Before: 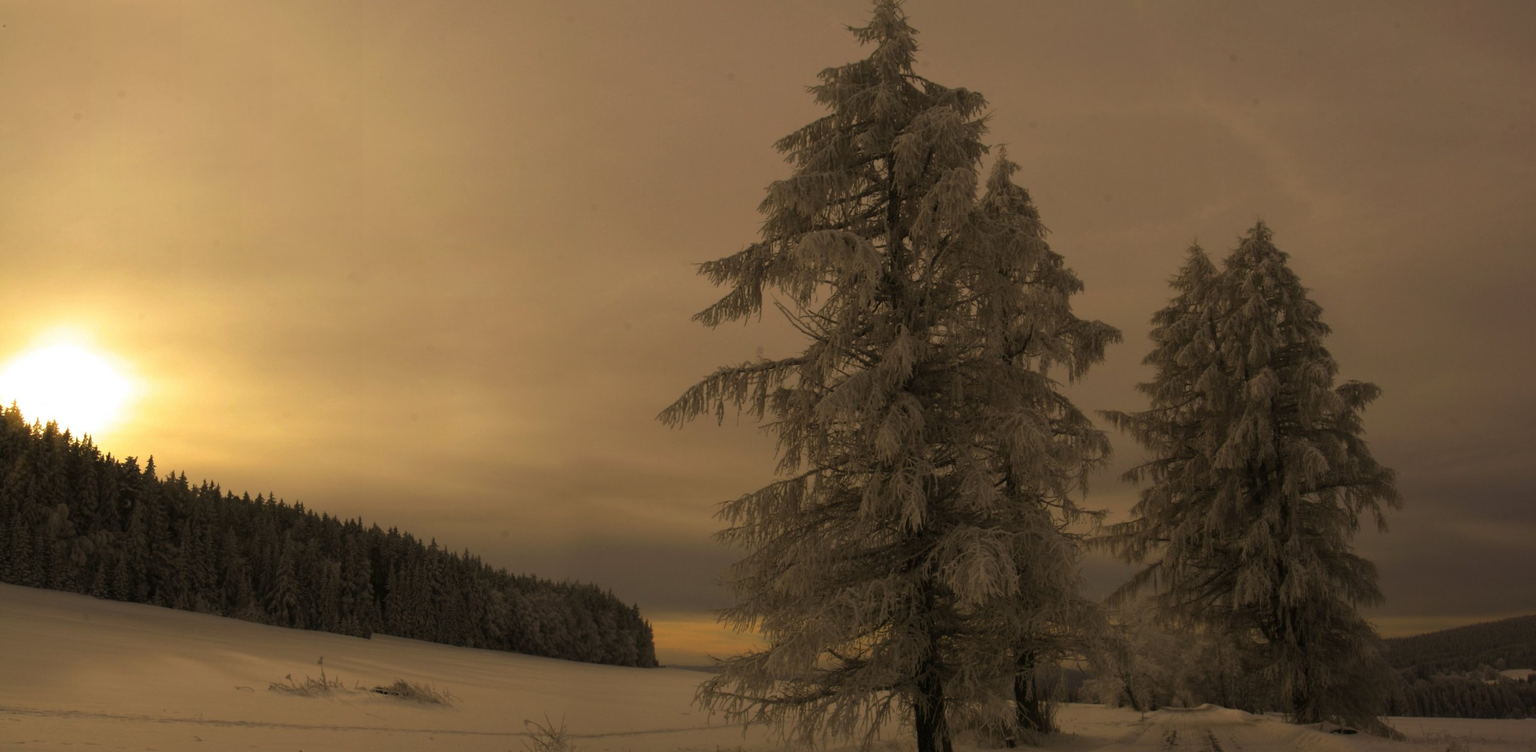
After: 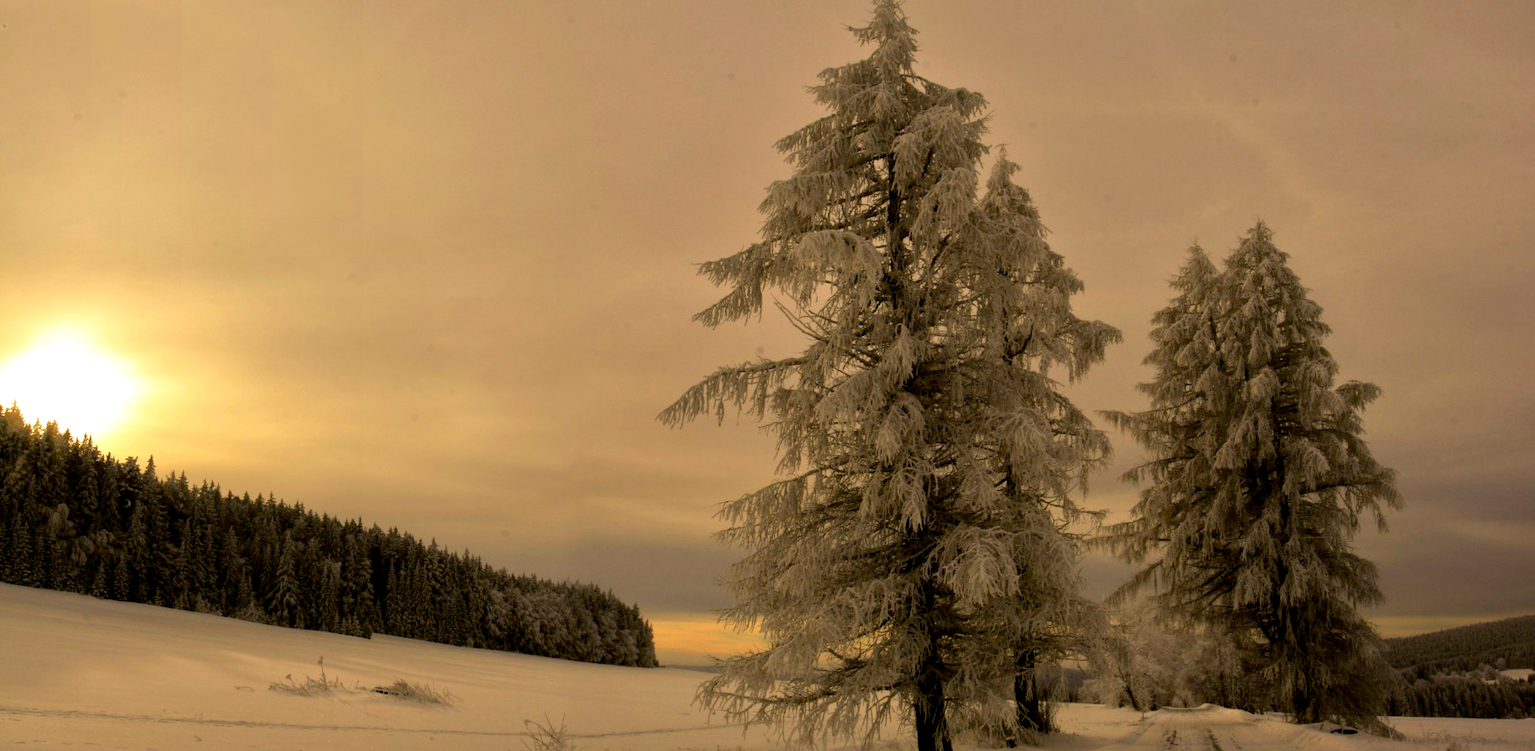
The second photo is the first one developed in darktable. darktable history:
tone equalizer: -7 EV 0.15 EV, -6 EV 0.6 EV, -5 EV 1.15 EV, -4 EV 1.33 EV, -3 EV 1.15 EV, -2 EV 0.6 EV, -1 EV 0.15 EV, mask exposure compensation -0.5 EV
exposure: black level correction 0.007, exposure 0.159 EV, compensate highlight preservation false
